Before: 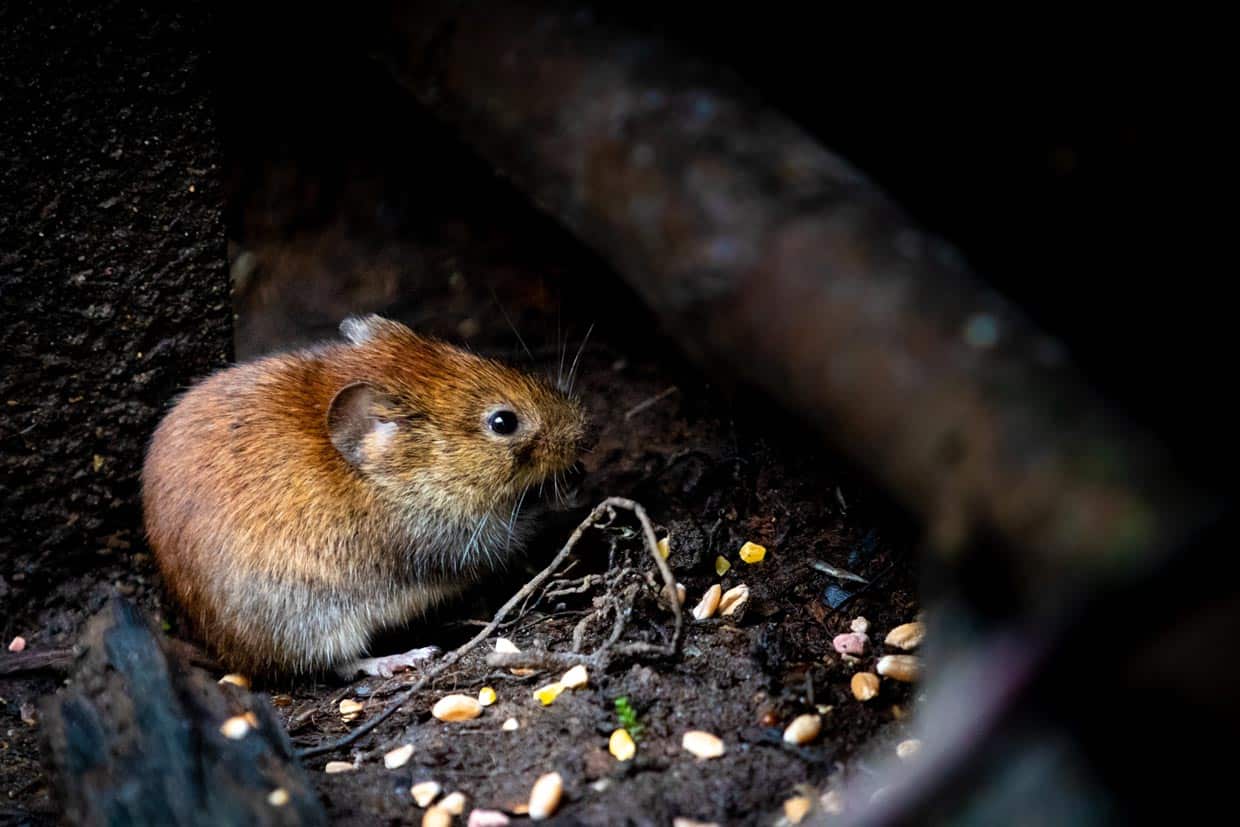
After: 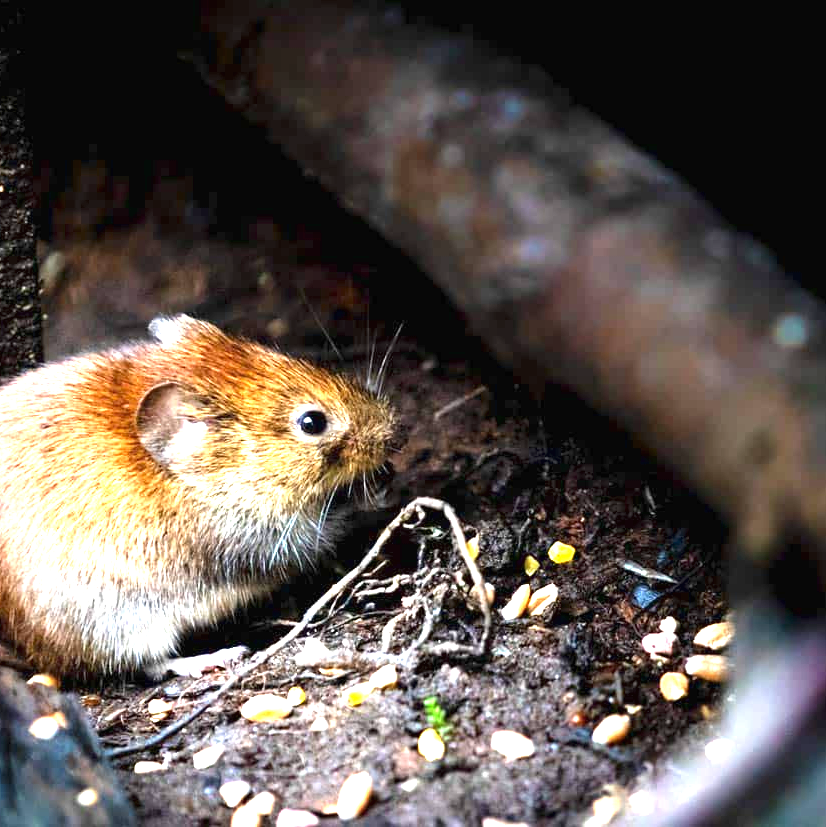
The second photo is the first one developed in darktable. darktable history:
exposure: black level correction 0, exposure 2 EV, compensate highlight preservation false
crop: left 15.419%, right 17.914%
